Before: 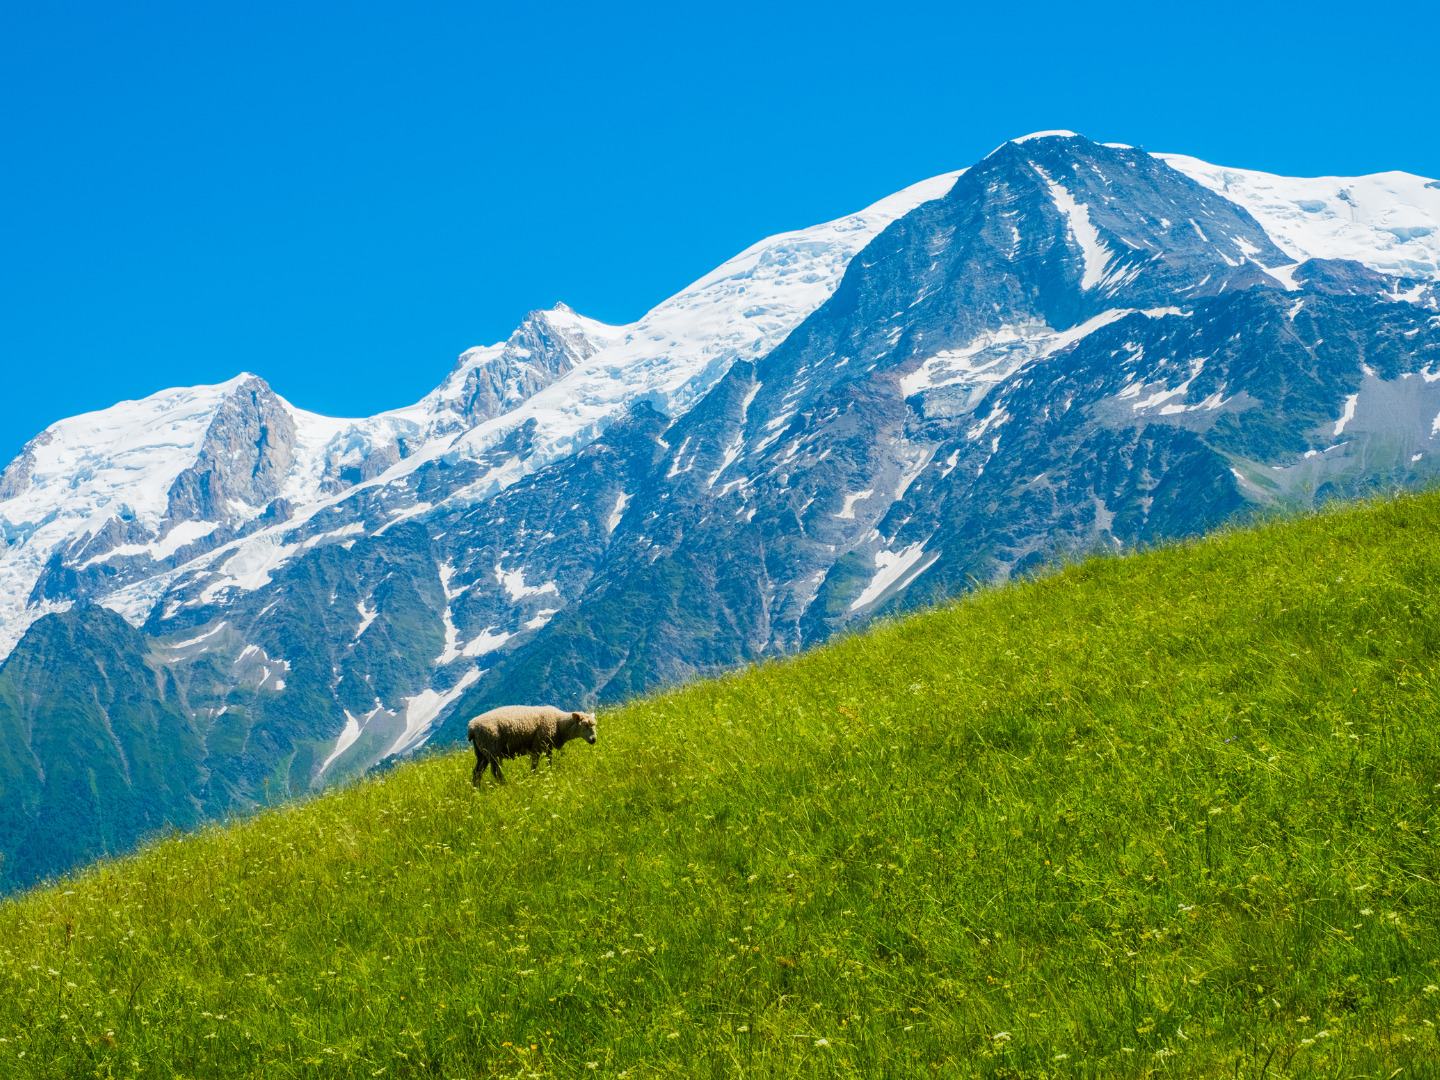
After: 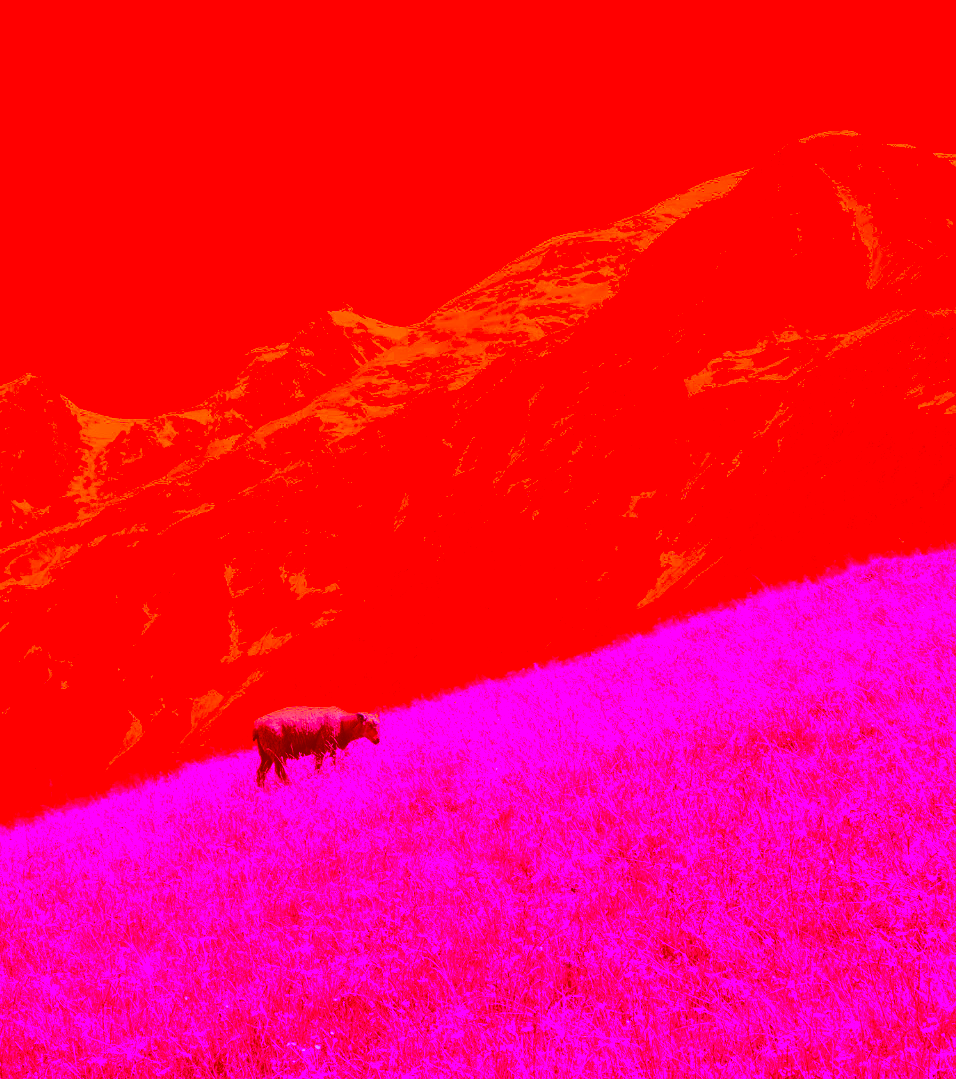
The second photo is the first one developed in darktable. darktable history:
crop and rotate: left 15.044%, right 18.524%
color correction: highlights a* -39.3, highlights b* -39.35, shadows a* -39.94, shadows b* -39.42, saturation -2.94
